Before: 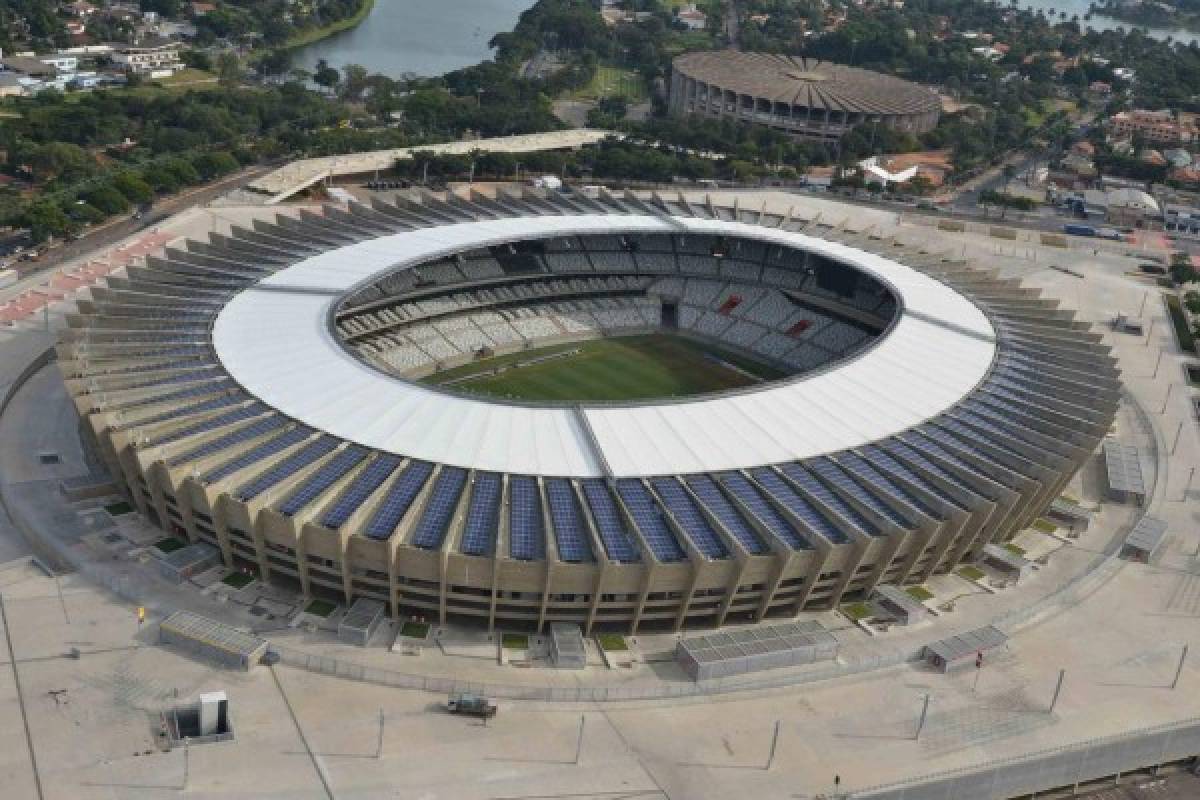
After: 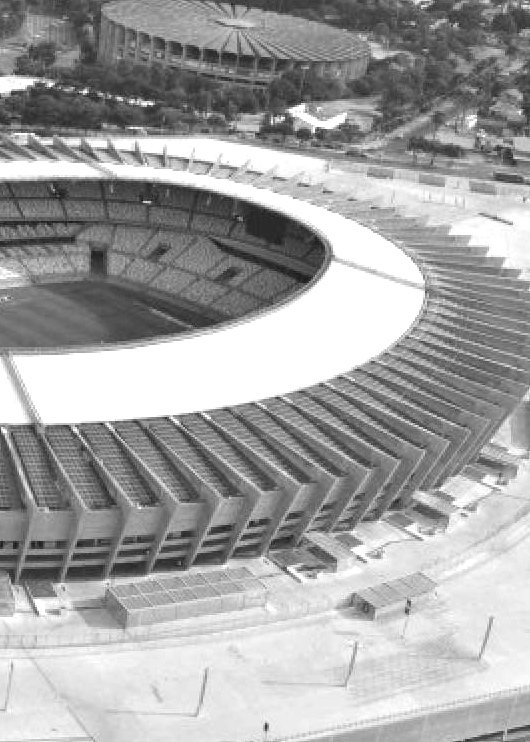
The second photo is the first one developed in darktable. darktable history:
exposure: black level correction 0, exposure 1.3 EV, compensate highlight preservation false
crop: left 47.628%, top 6.643%, right 7.874%
tone equalizer: on, module defaults
monochrome: a -74.22, b 78.2
